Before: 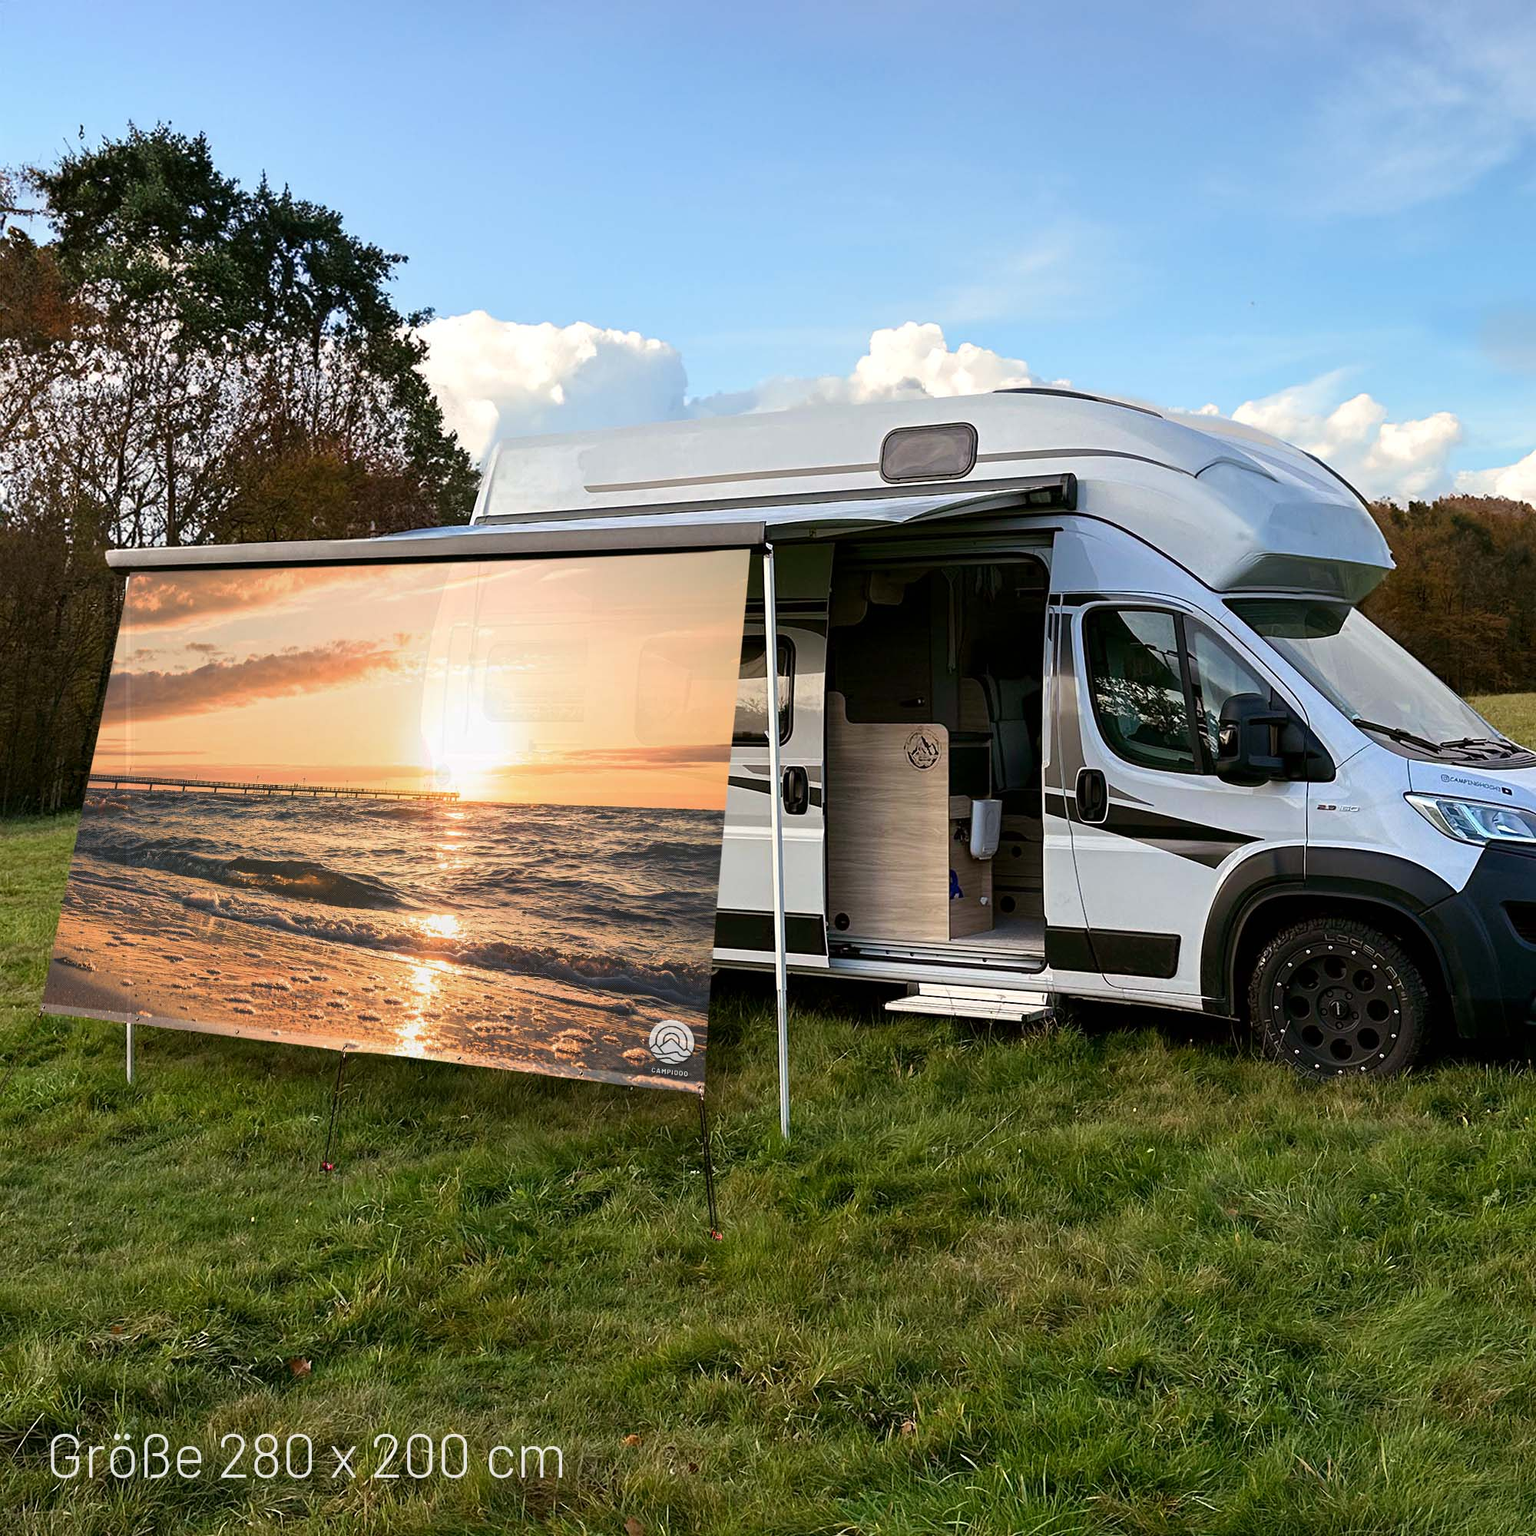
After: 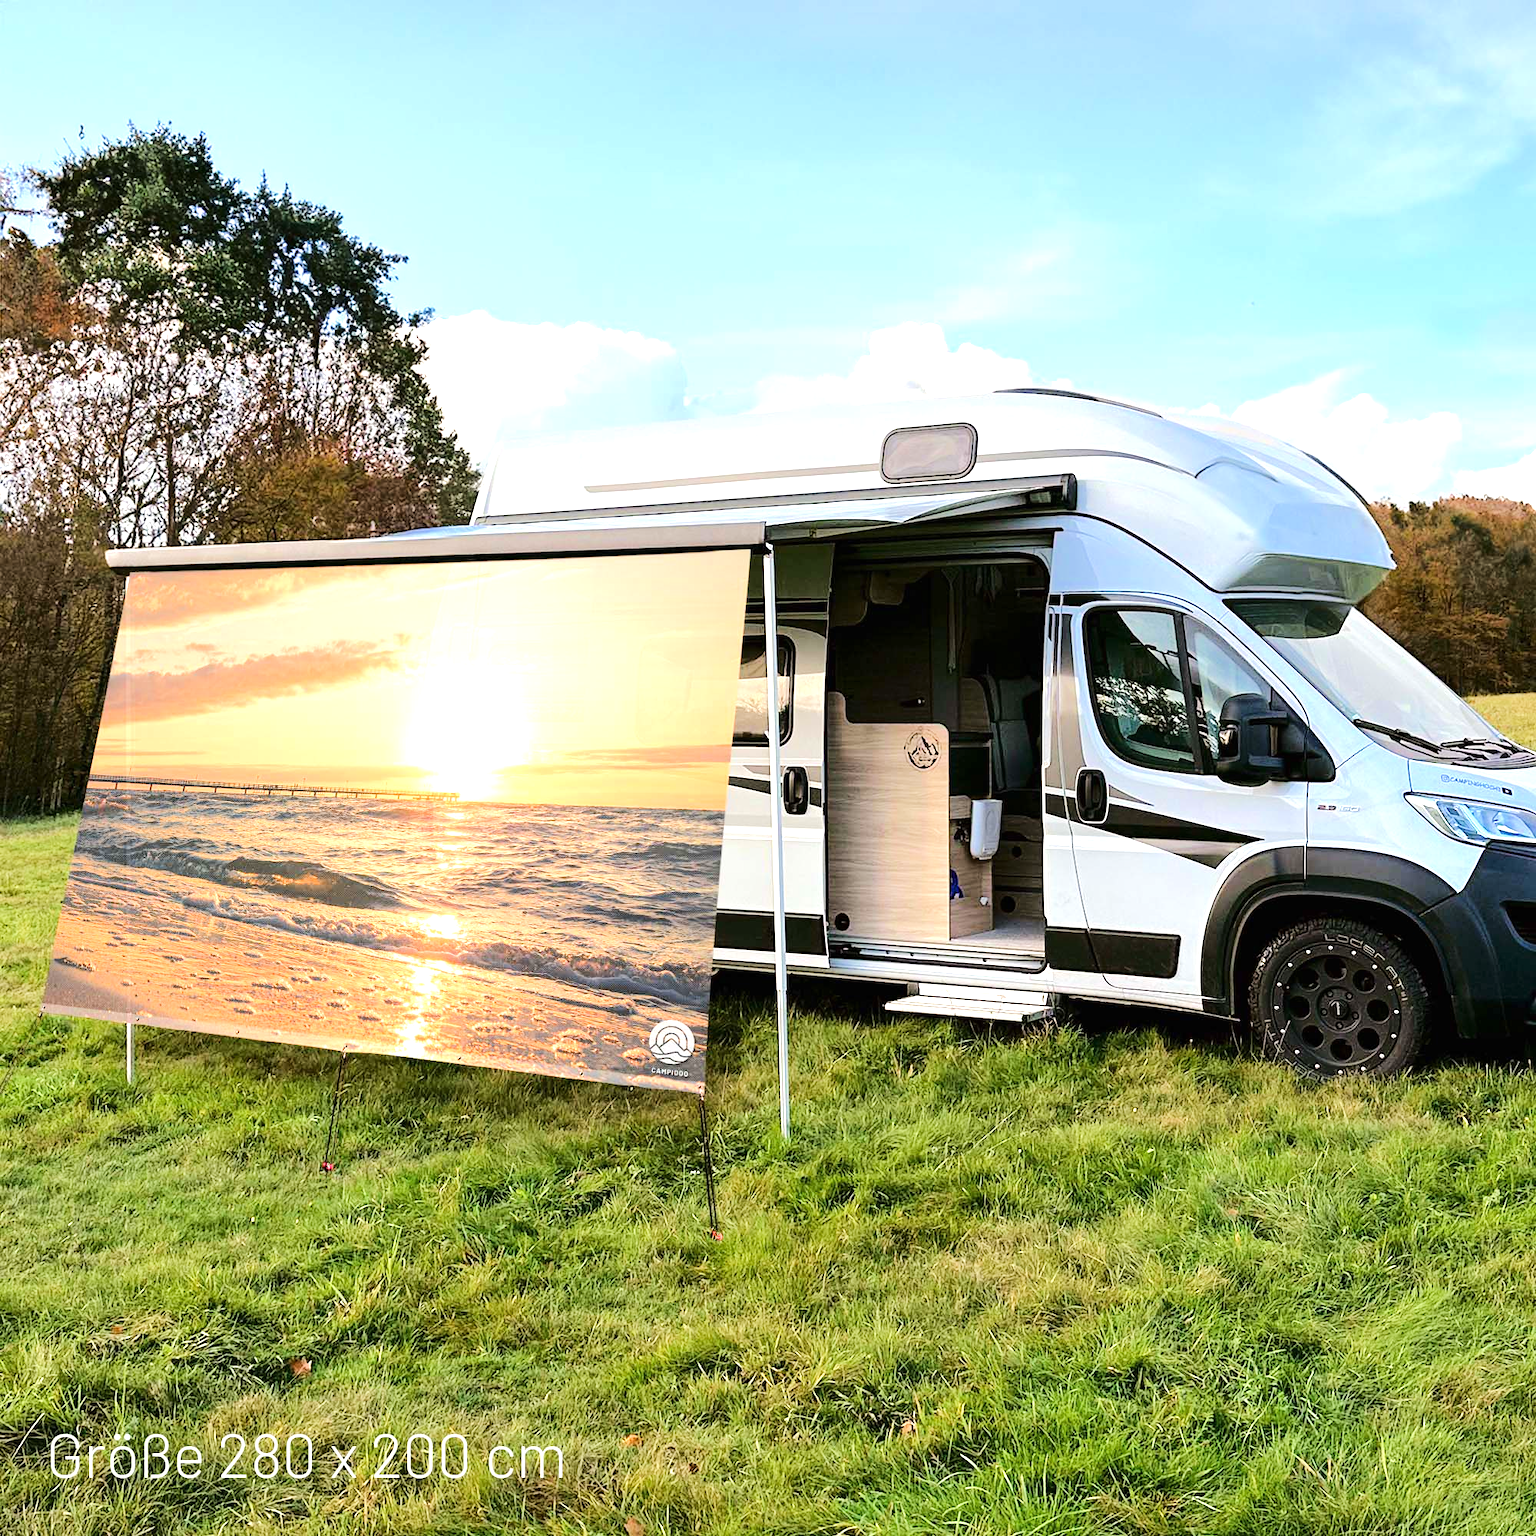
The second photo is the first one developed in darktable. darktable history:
tone equalizer: -7 EV 0.15 EV, -6 EV 0.602 EV, -5 EV 1.18 EV, -4 EV 1.34 EV, -3 EV 1.13 EV, -2 EV 0.6 EV, -1 EV 0.159 EV, edges refinement/feathering 500, mask exposure compensation -1.57 EV, preserve details no
exposure: black level correction 0, exposure 0.692 EV, compensate highlight preservation false
